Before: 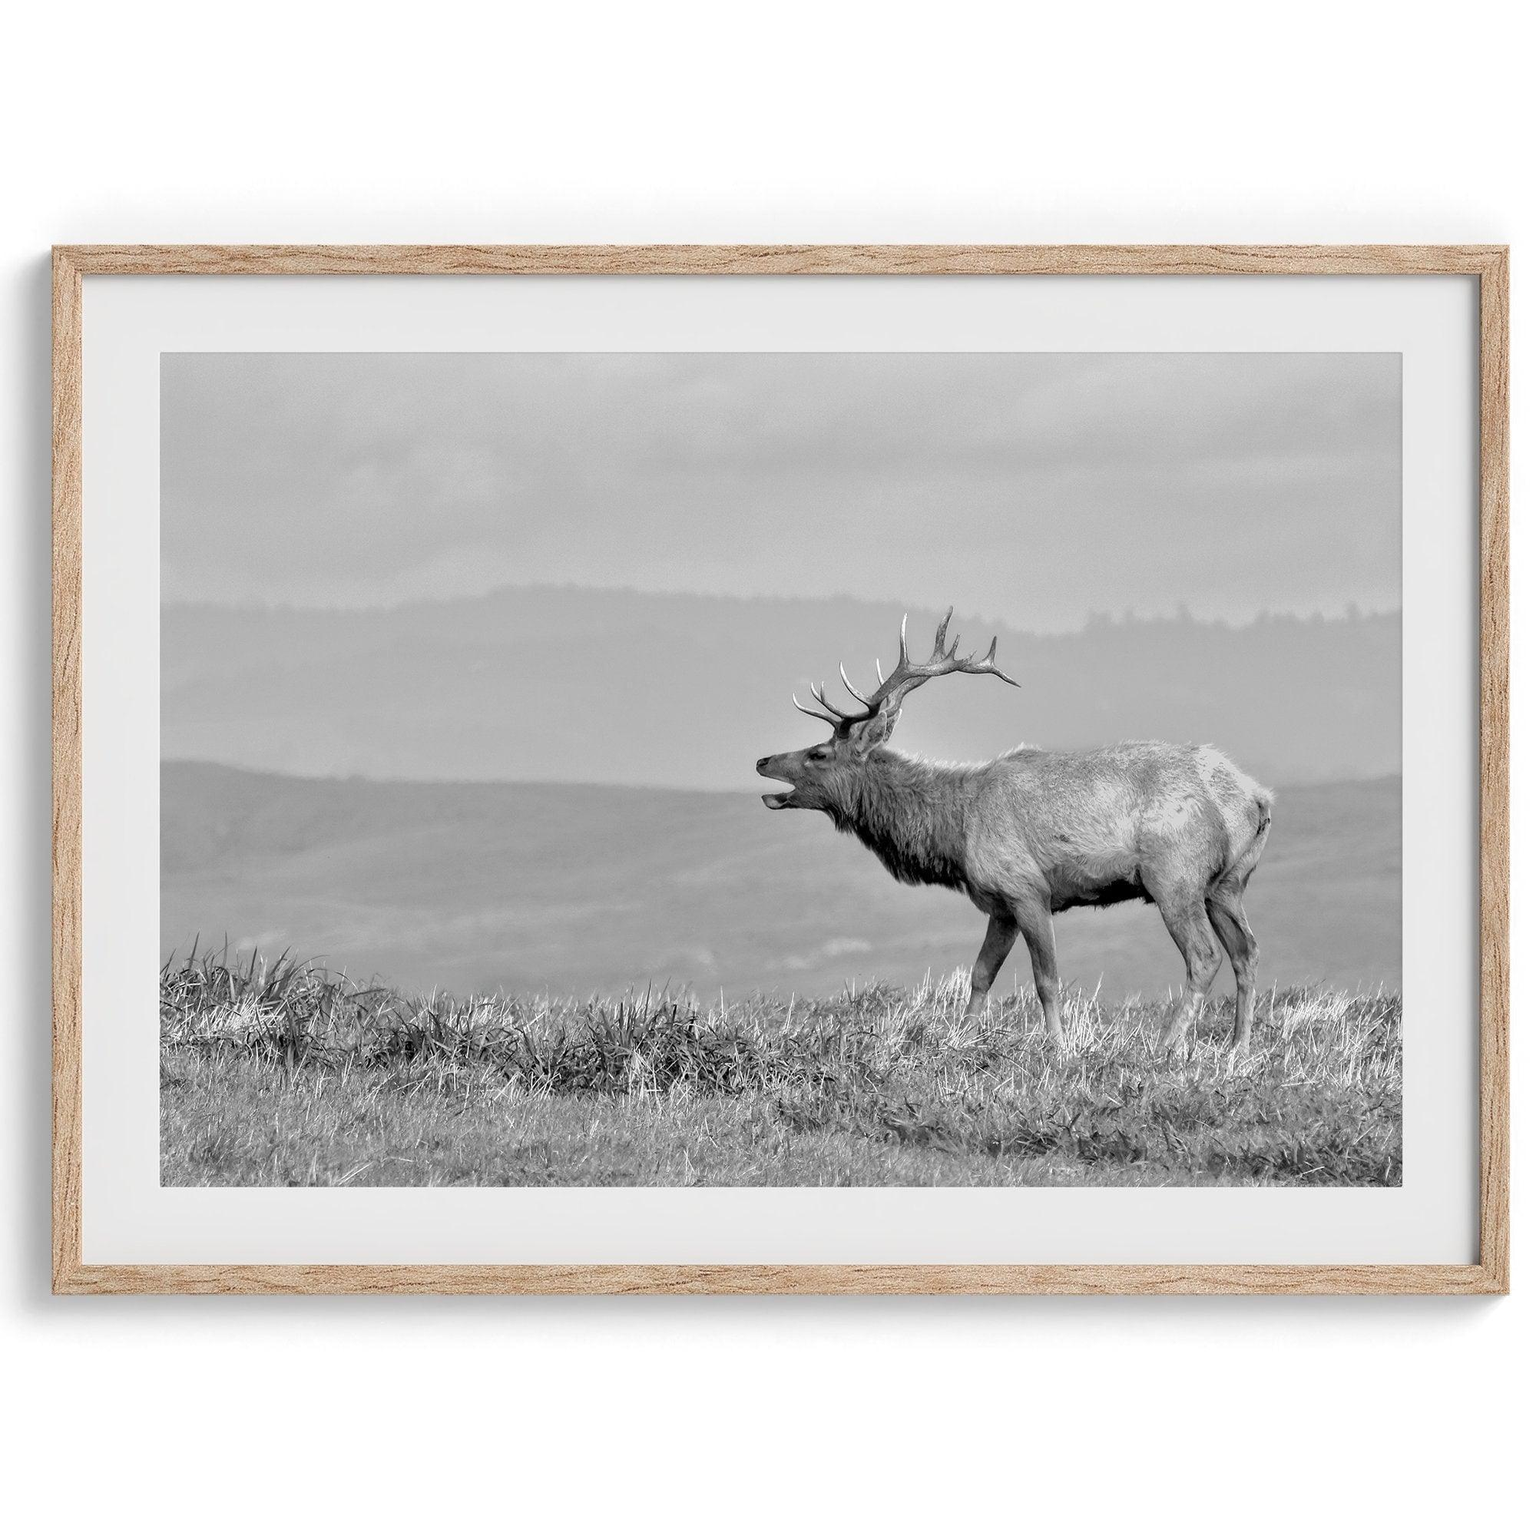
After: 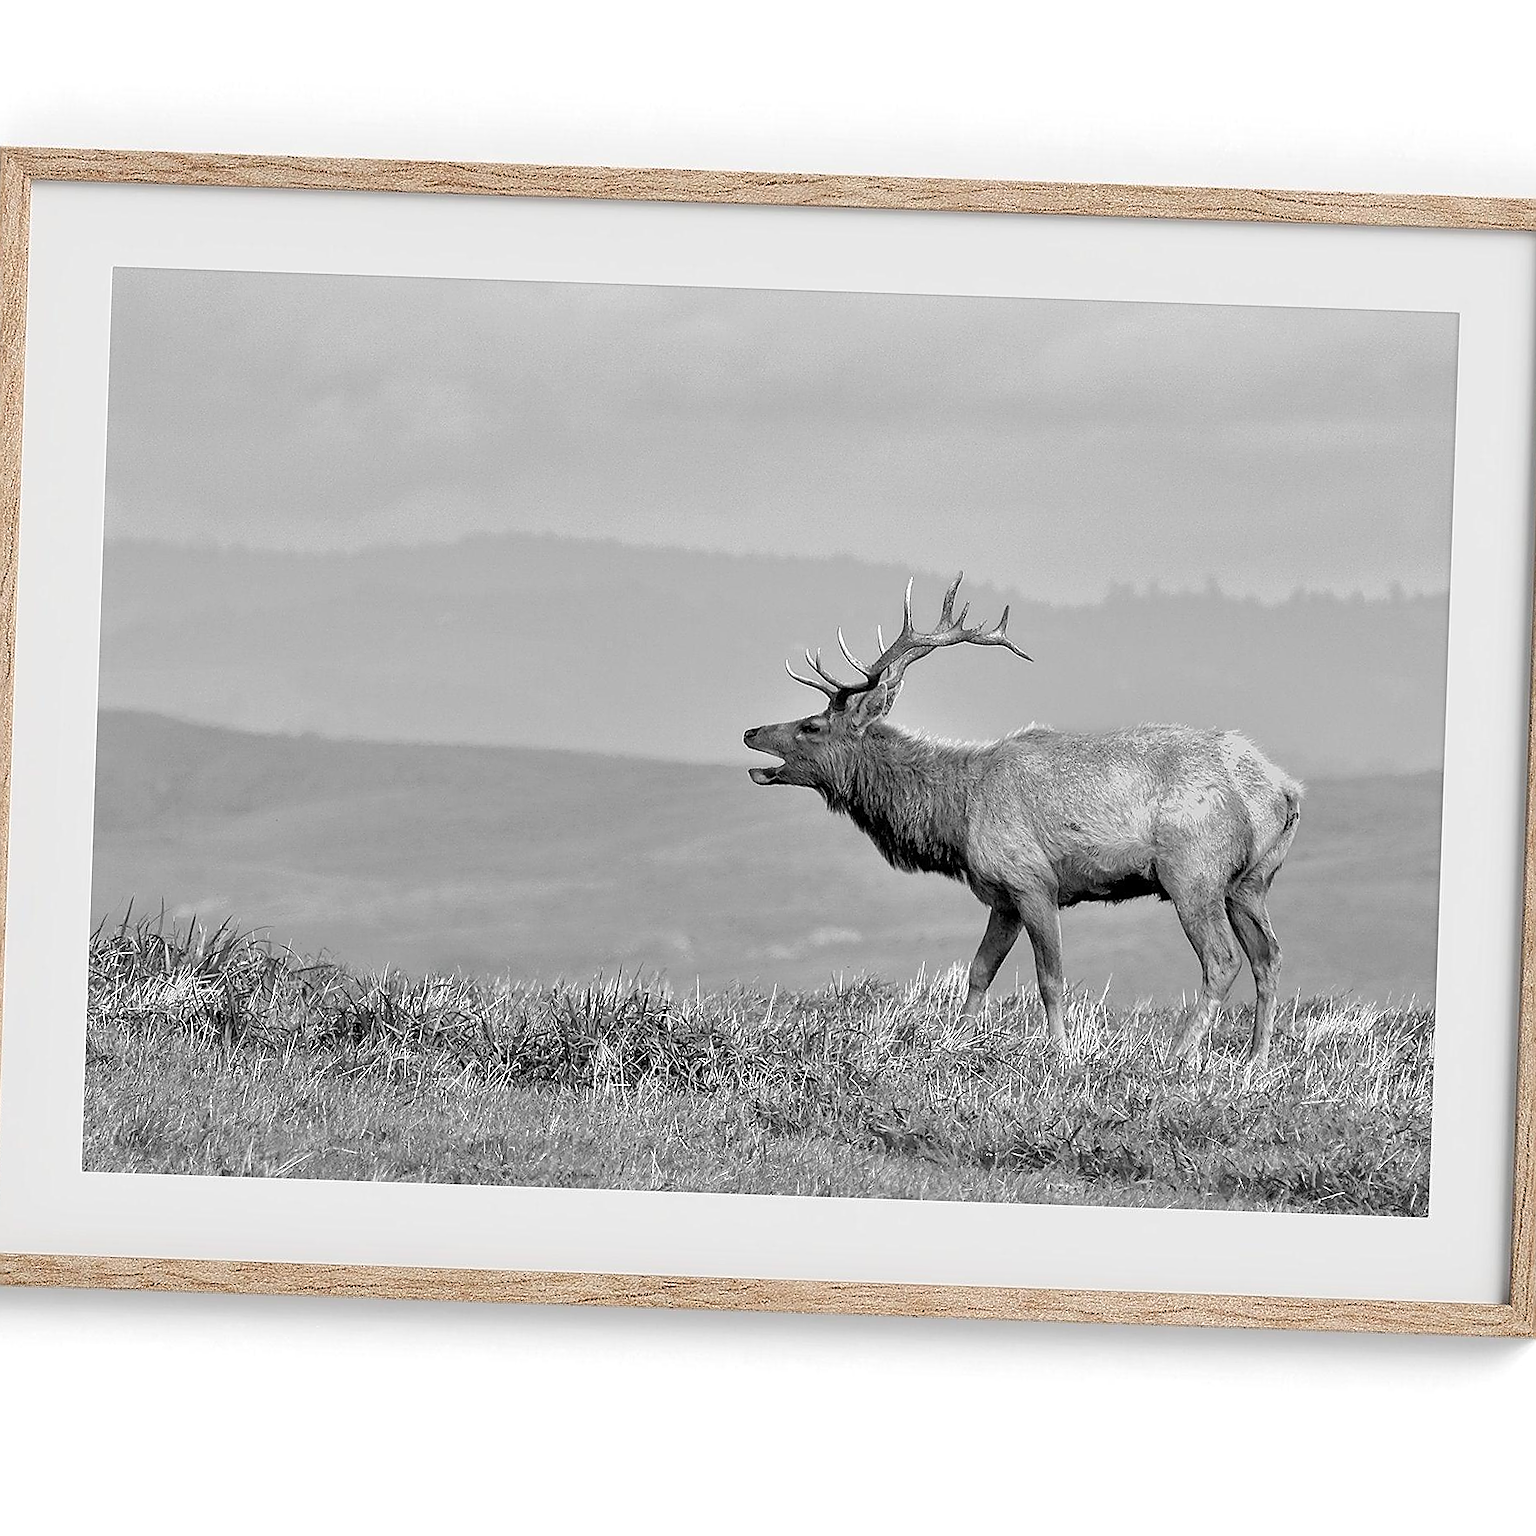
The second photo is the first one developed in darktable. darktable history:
crop and rotate: angle -1.96°, left 3.097%, top 4.154%, right 1.586%, bottom 0.529%
sharpen: radius 1.4, amount 1.25, threshold 0.7
